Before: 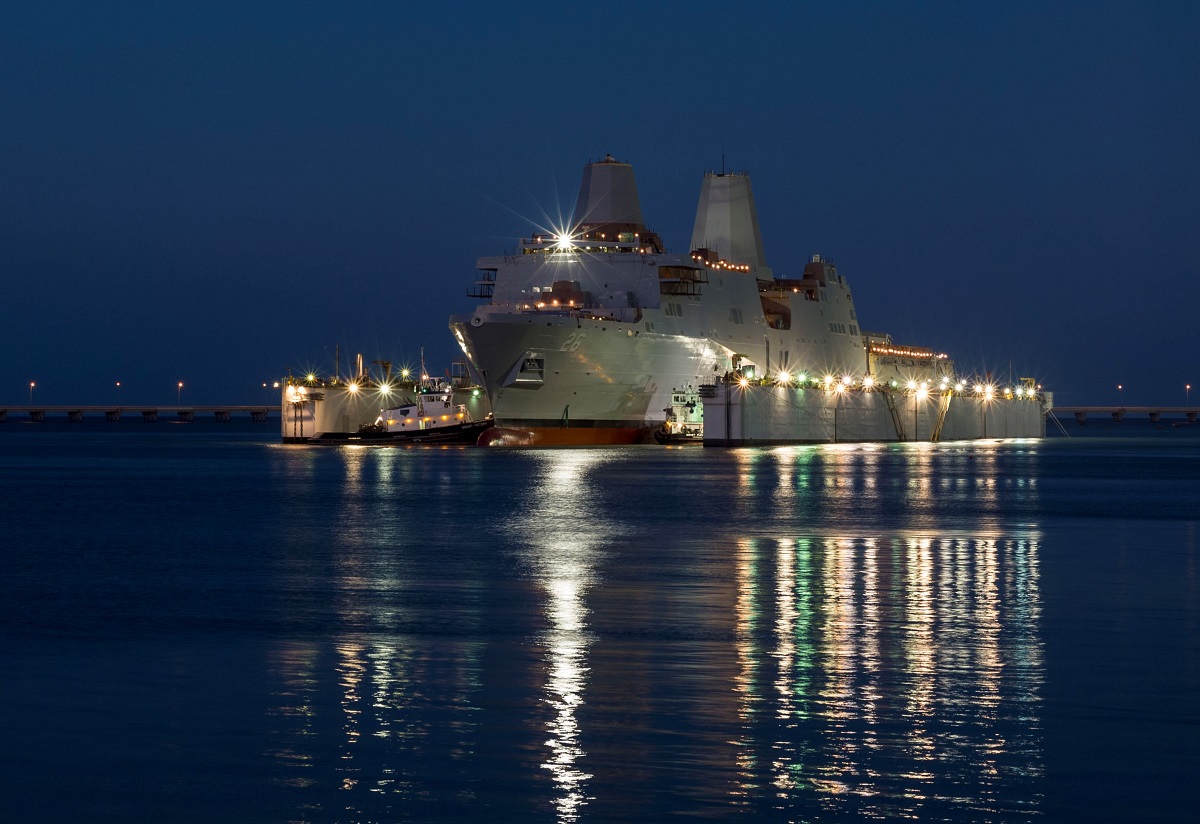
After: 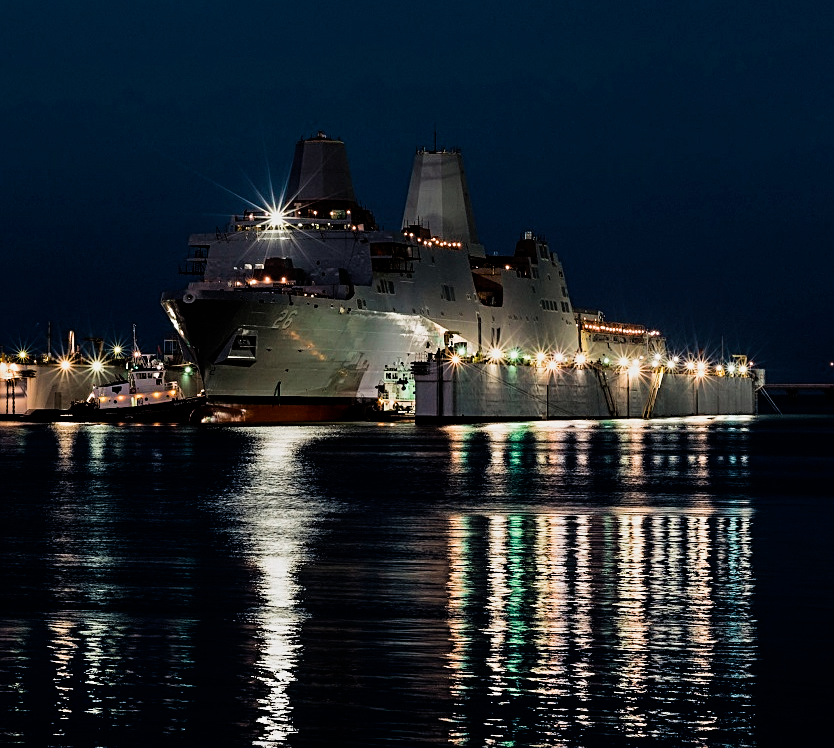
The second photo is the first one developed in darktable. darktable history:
sharpen: radius 2.767
crop and rotate: left 24.034%, top 2.838%, right 6.406%, bottom 6.299%
filmic rgb: black relative exposure -5 EV, white relative exposure 3.5 EV, hardness 3.19, contrast 1.3, highlights saturation mix -50%
